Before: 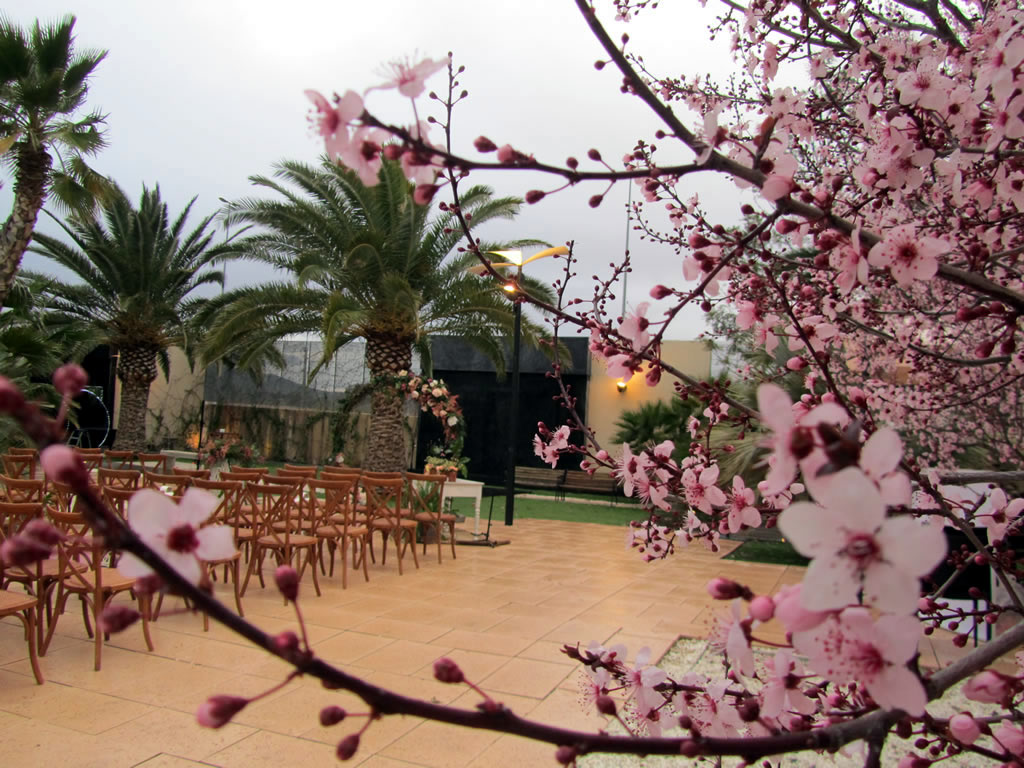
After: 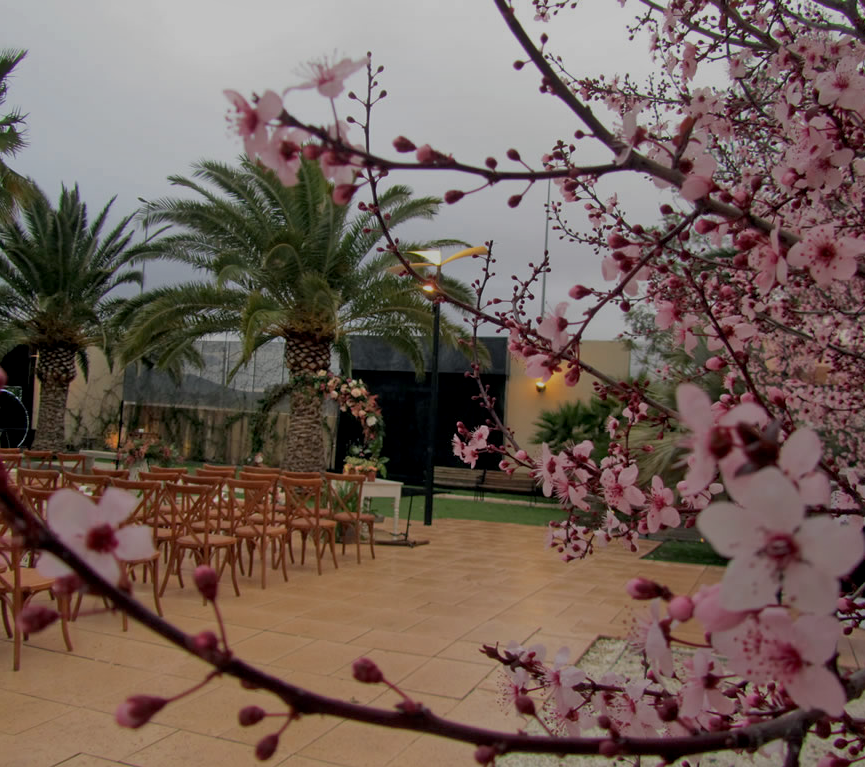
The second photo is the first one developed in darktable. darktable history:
crop: left 7.942%, right 7.524%
local contrast: highlights 106%, shadows 100%, detail 120%, midtone range 0.2
tone equalizer: -8 EV -0.04 EV, -7 EV 0.029 EV, -6 EV -0.007 EV, -5 EV 0.008 EV, -4 EV -0.032 EV, -3 EV -0.23 EV, -2 EV -0.647 EV, -1 EV -1 EV, +0 EV -0.962 EV
exposure: black level correction 0.001, compensate highlight preservation false
